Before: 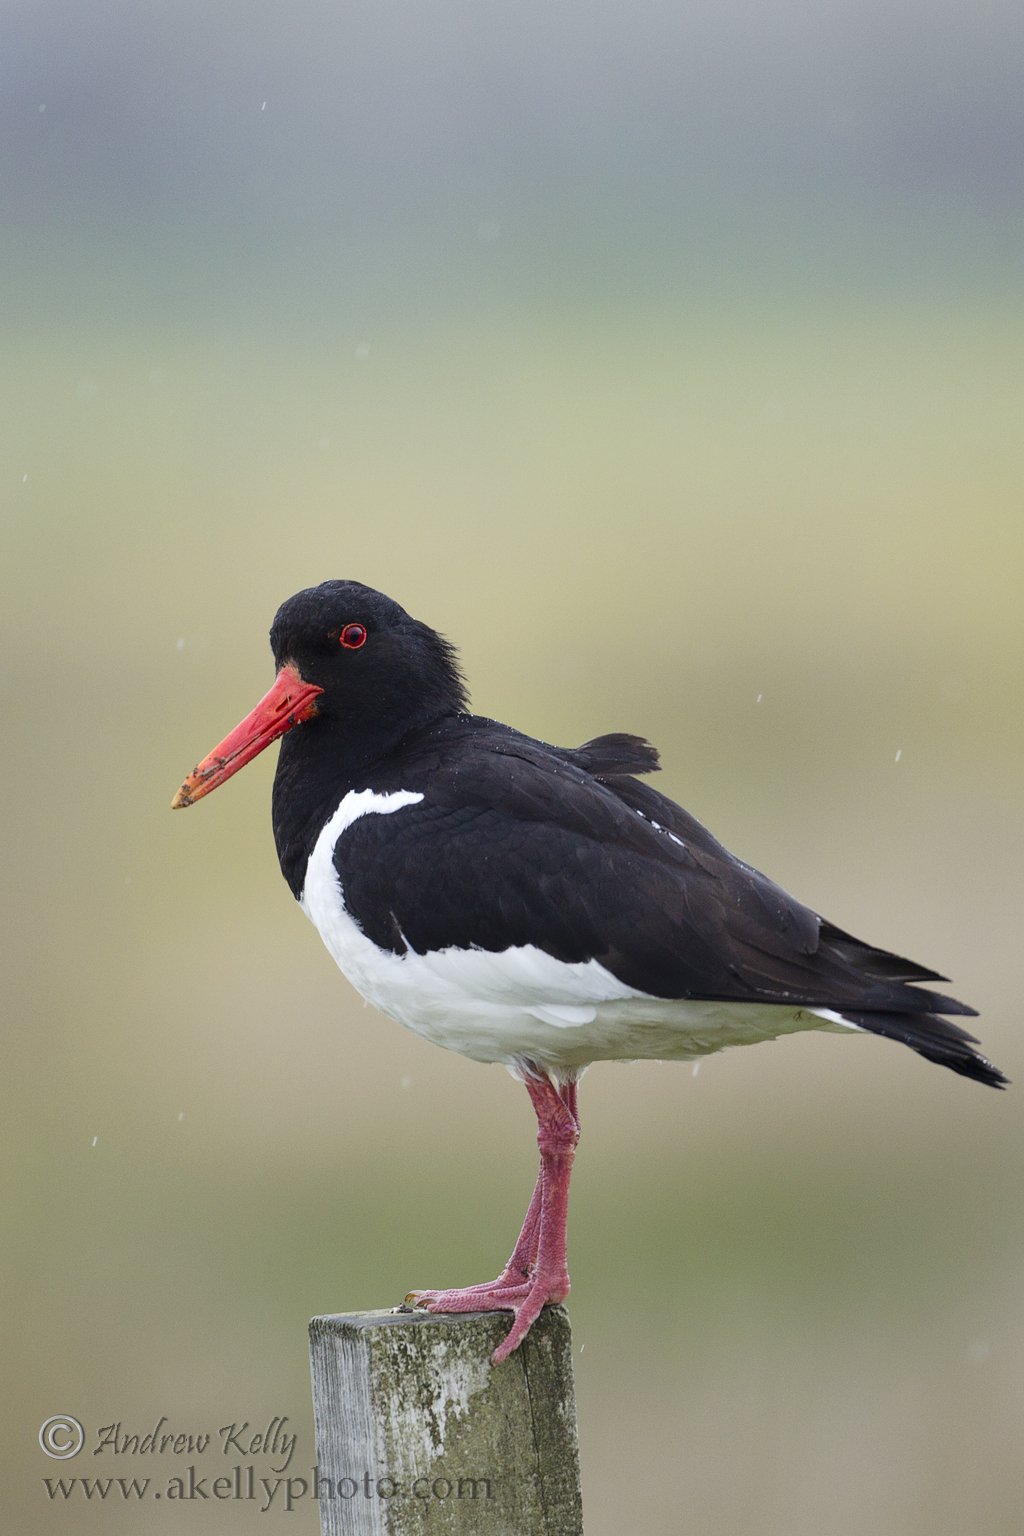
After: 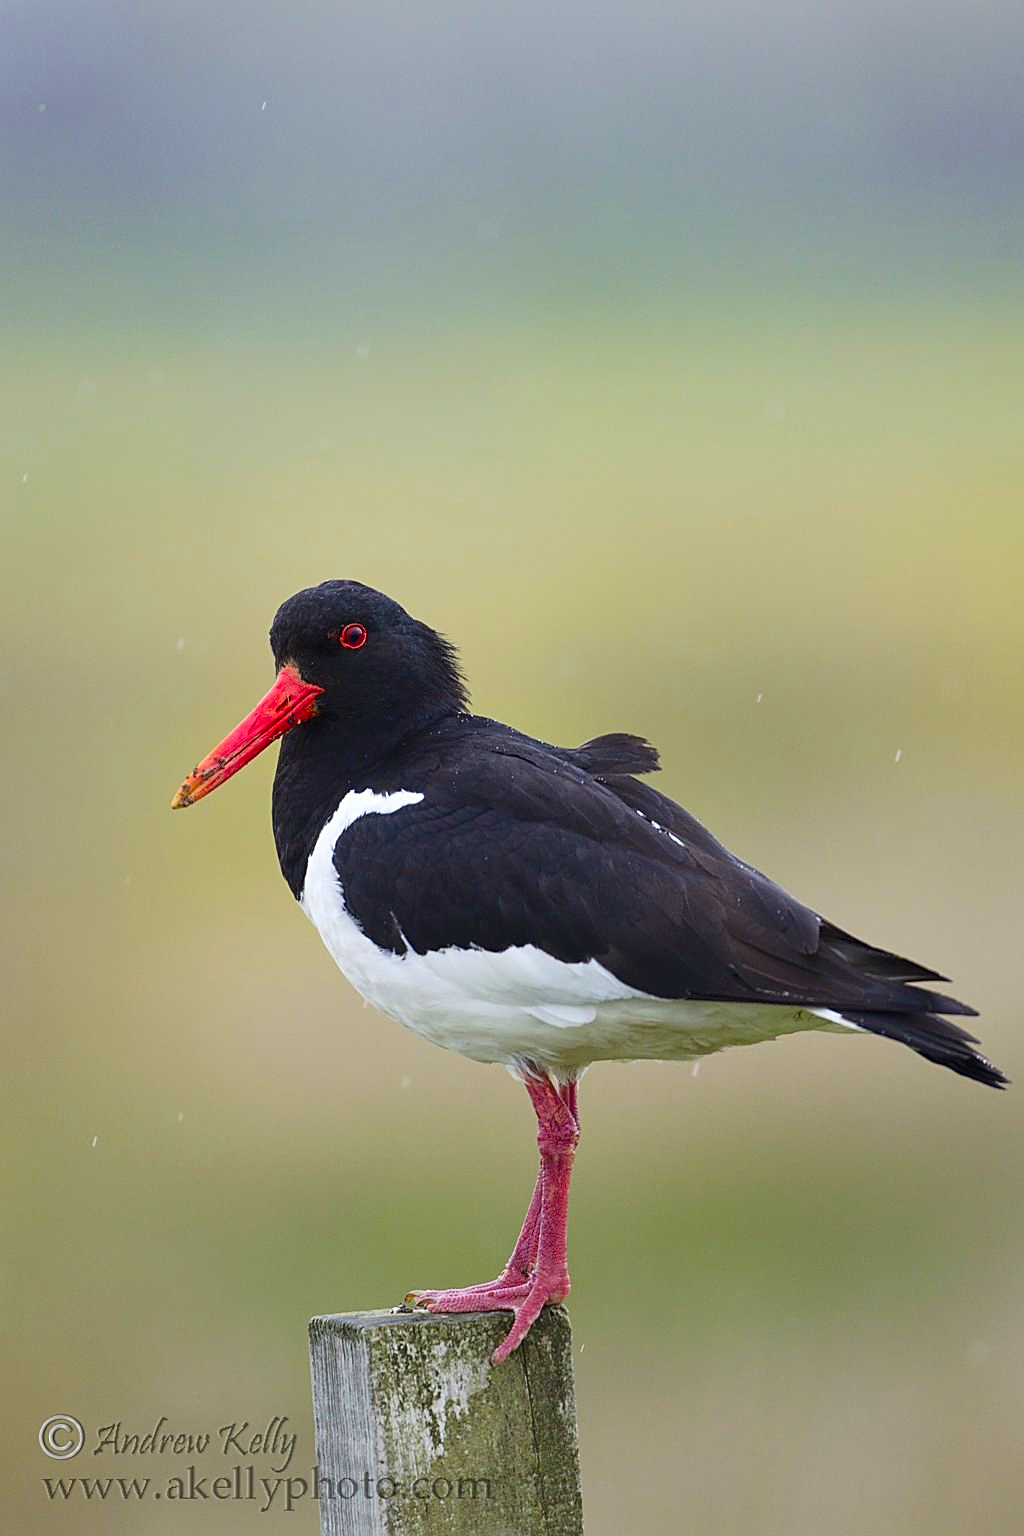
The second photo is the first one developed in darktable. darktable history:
contrast brightness saturation: saturation 0.5
sharpen: on, module defaults
